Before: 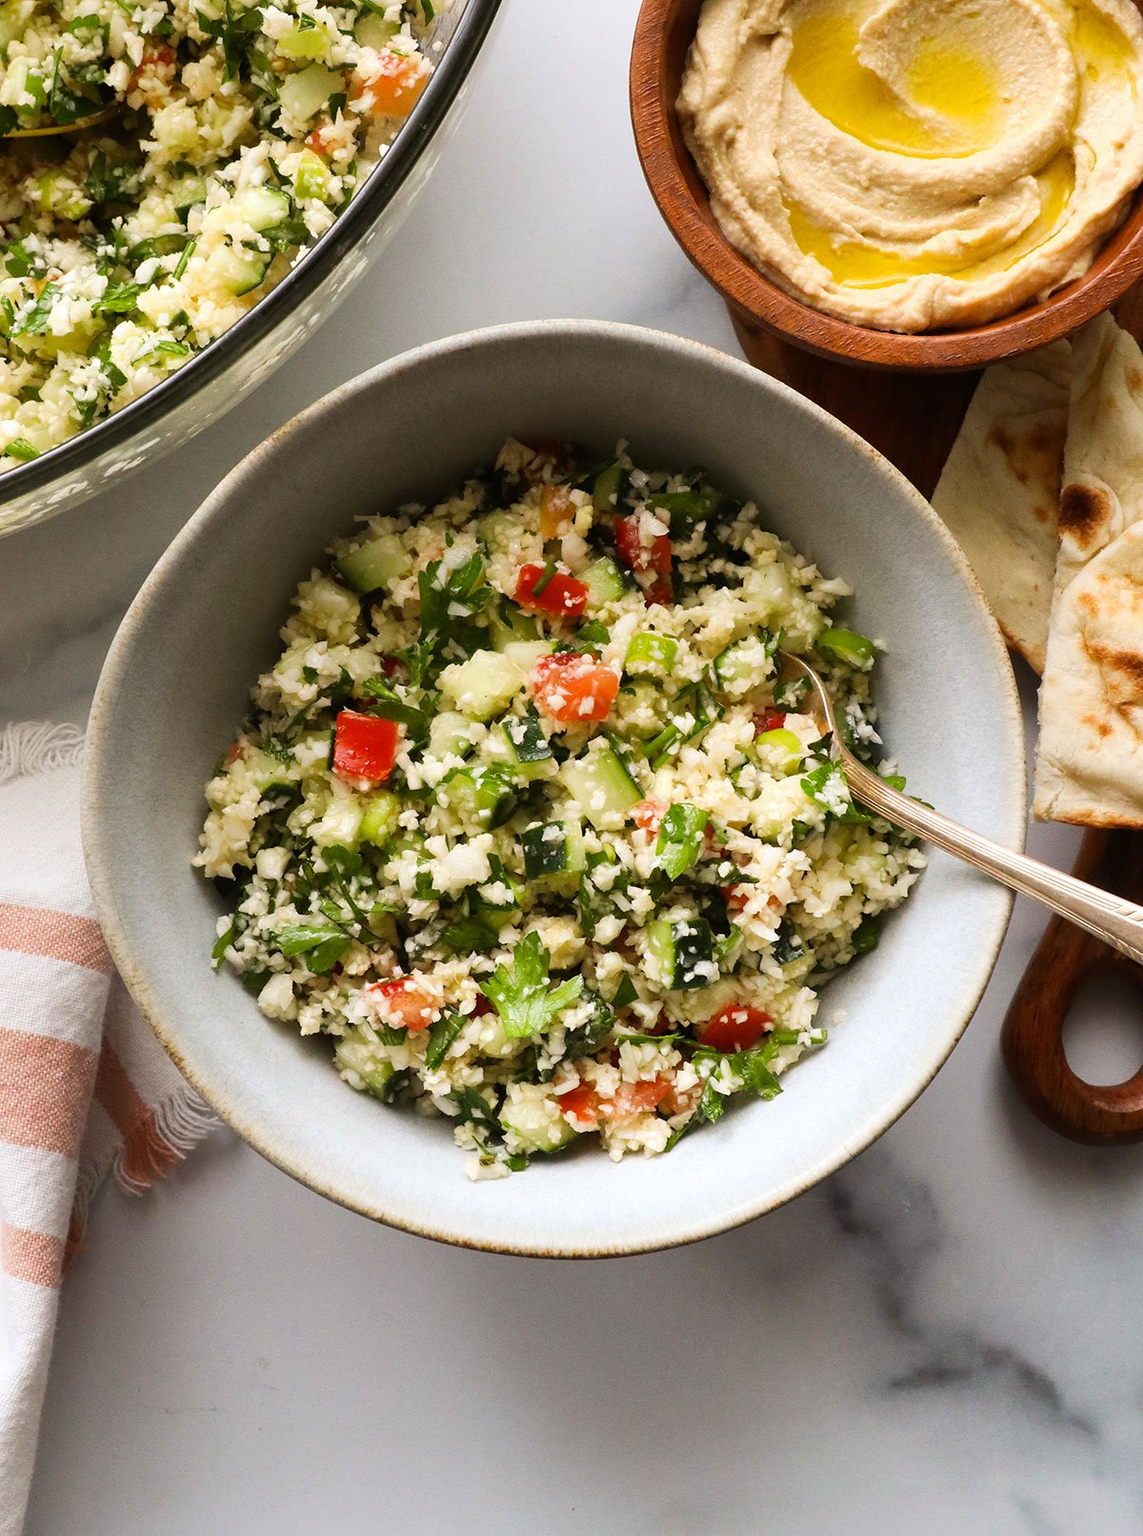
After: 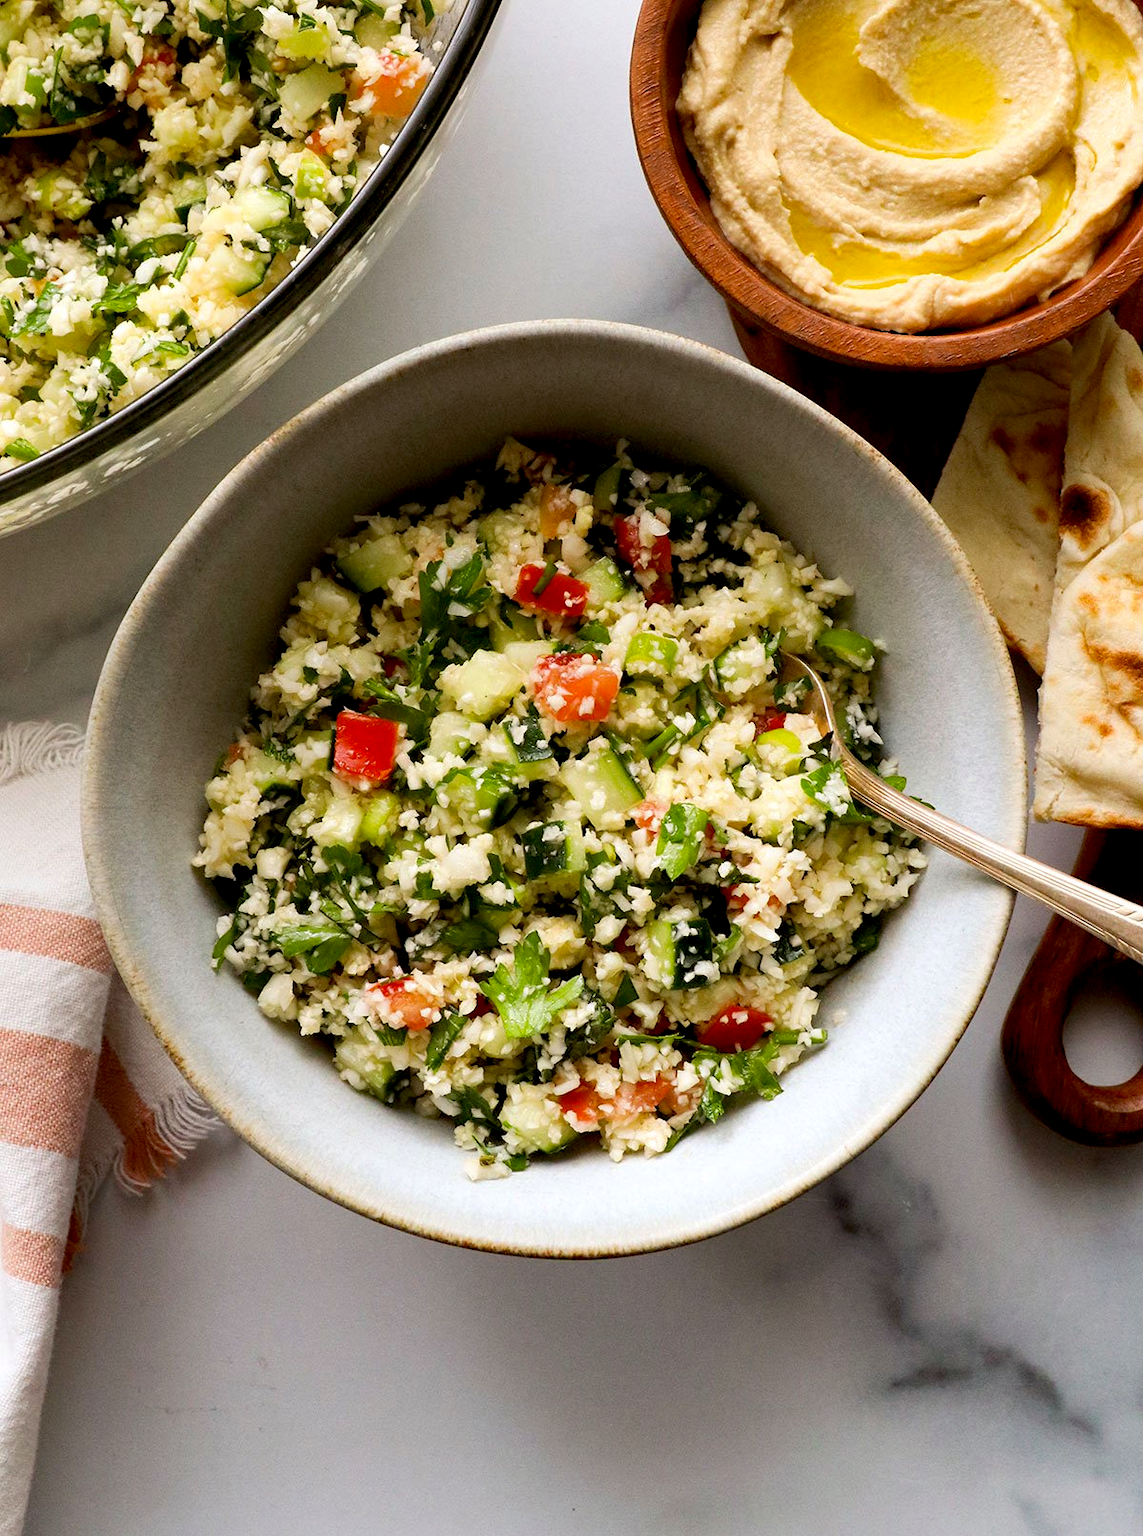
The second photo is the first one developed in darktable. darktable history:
exposure: black level correction 0.01, exposure 0.011 EV, compensate highlight preservation false
haze removal: compatibility mode true, adaptive false
